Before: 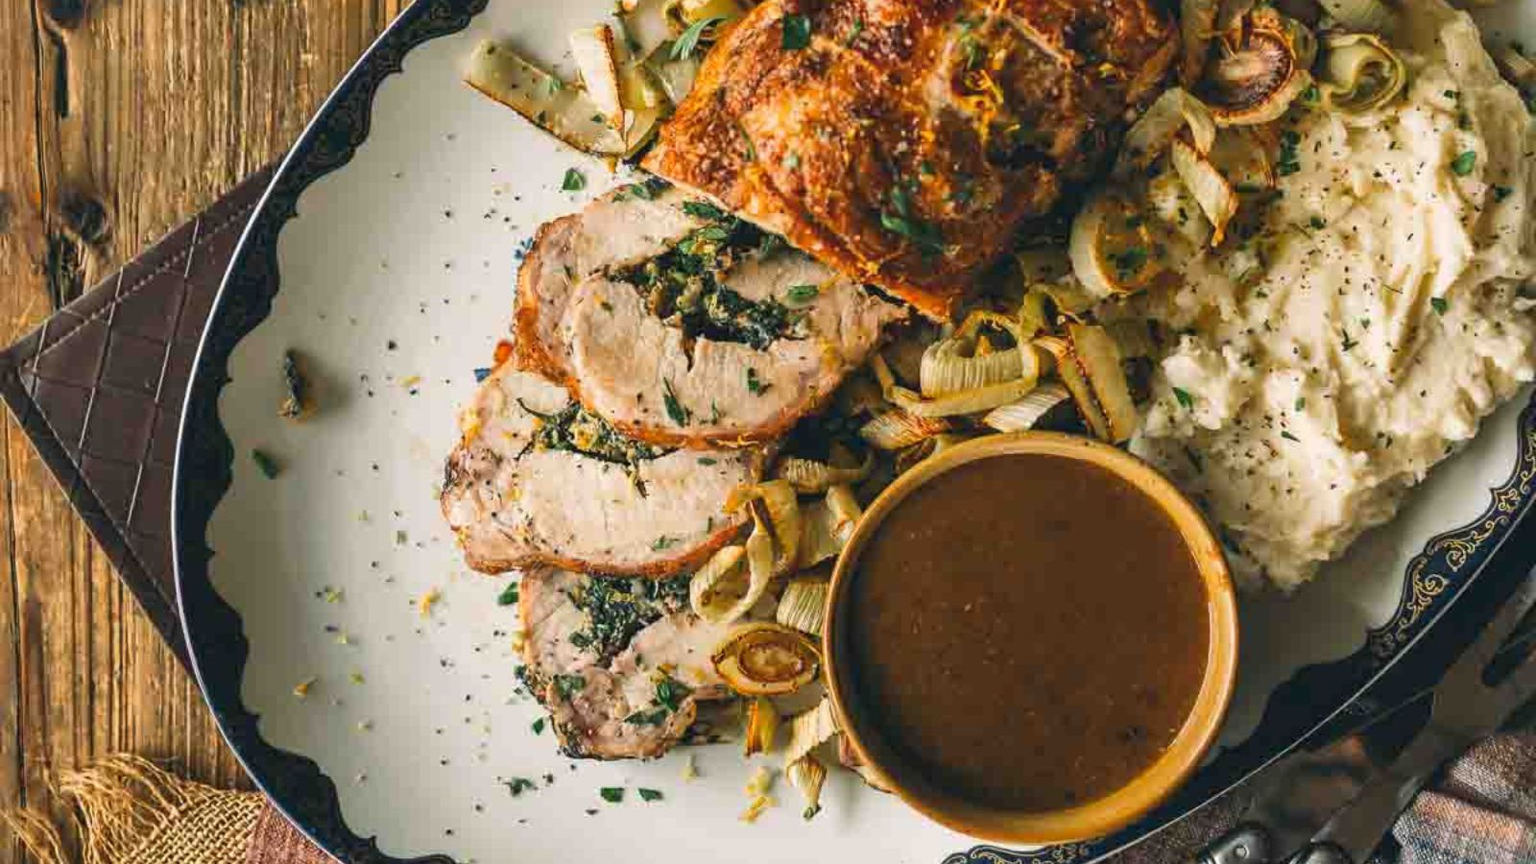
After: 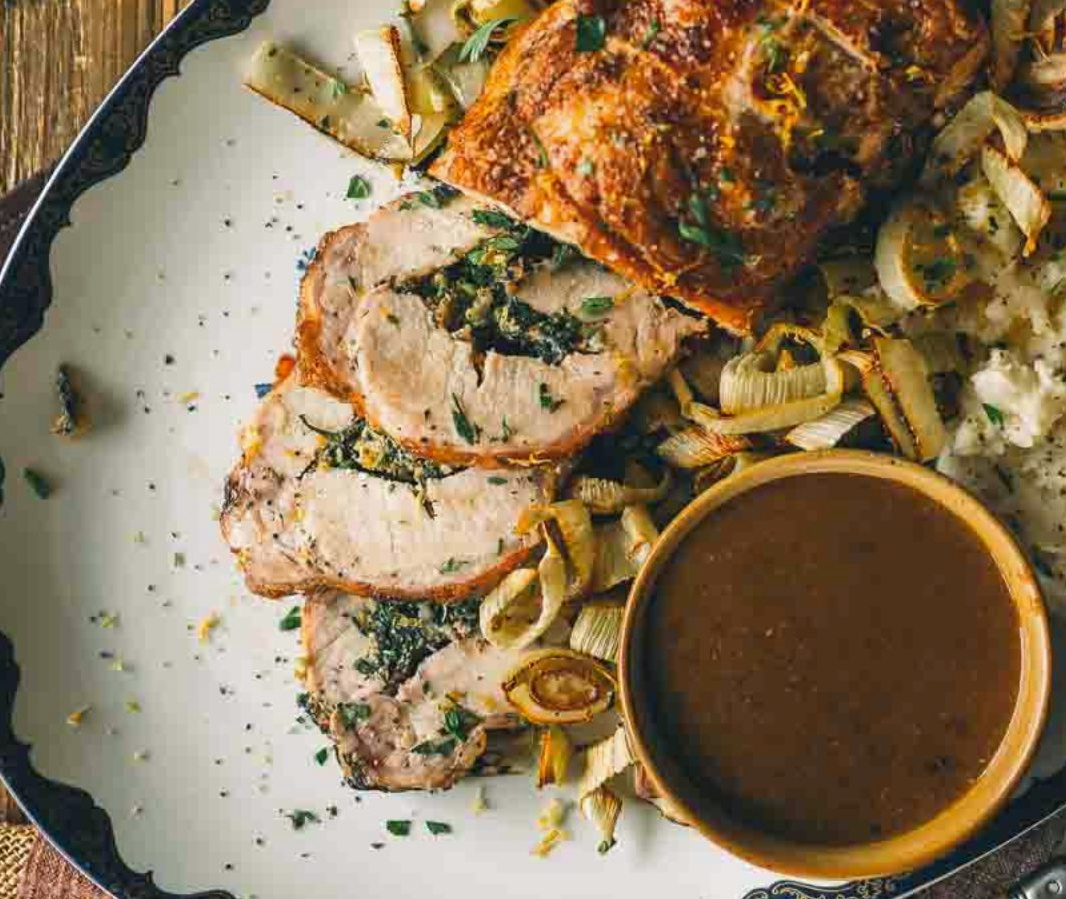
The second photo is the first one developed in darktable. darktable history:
white balance: red 0.982, blue 1.018
crop and rotate: left 15.055%, right 18.278%
